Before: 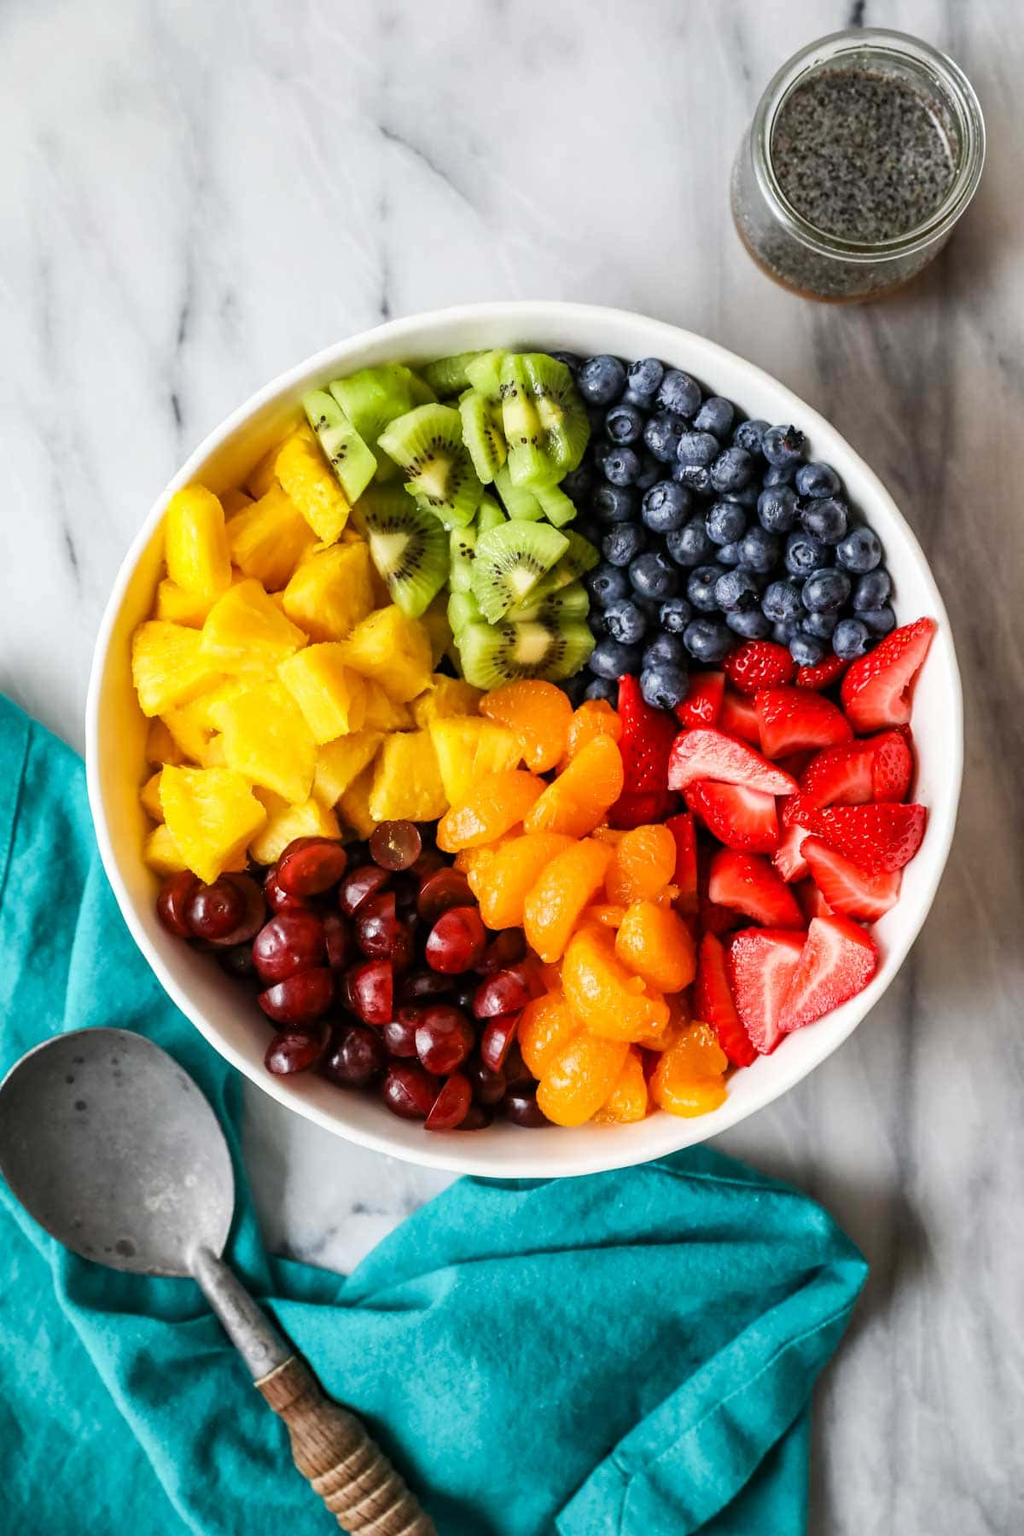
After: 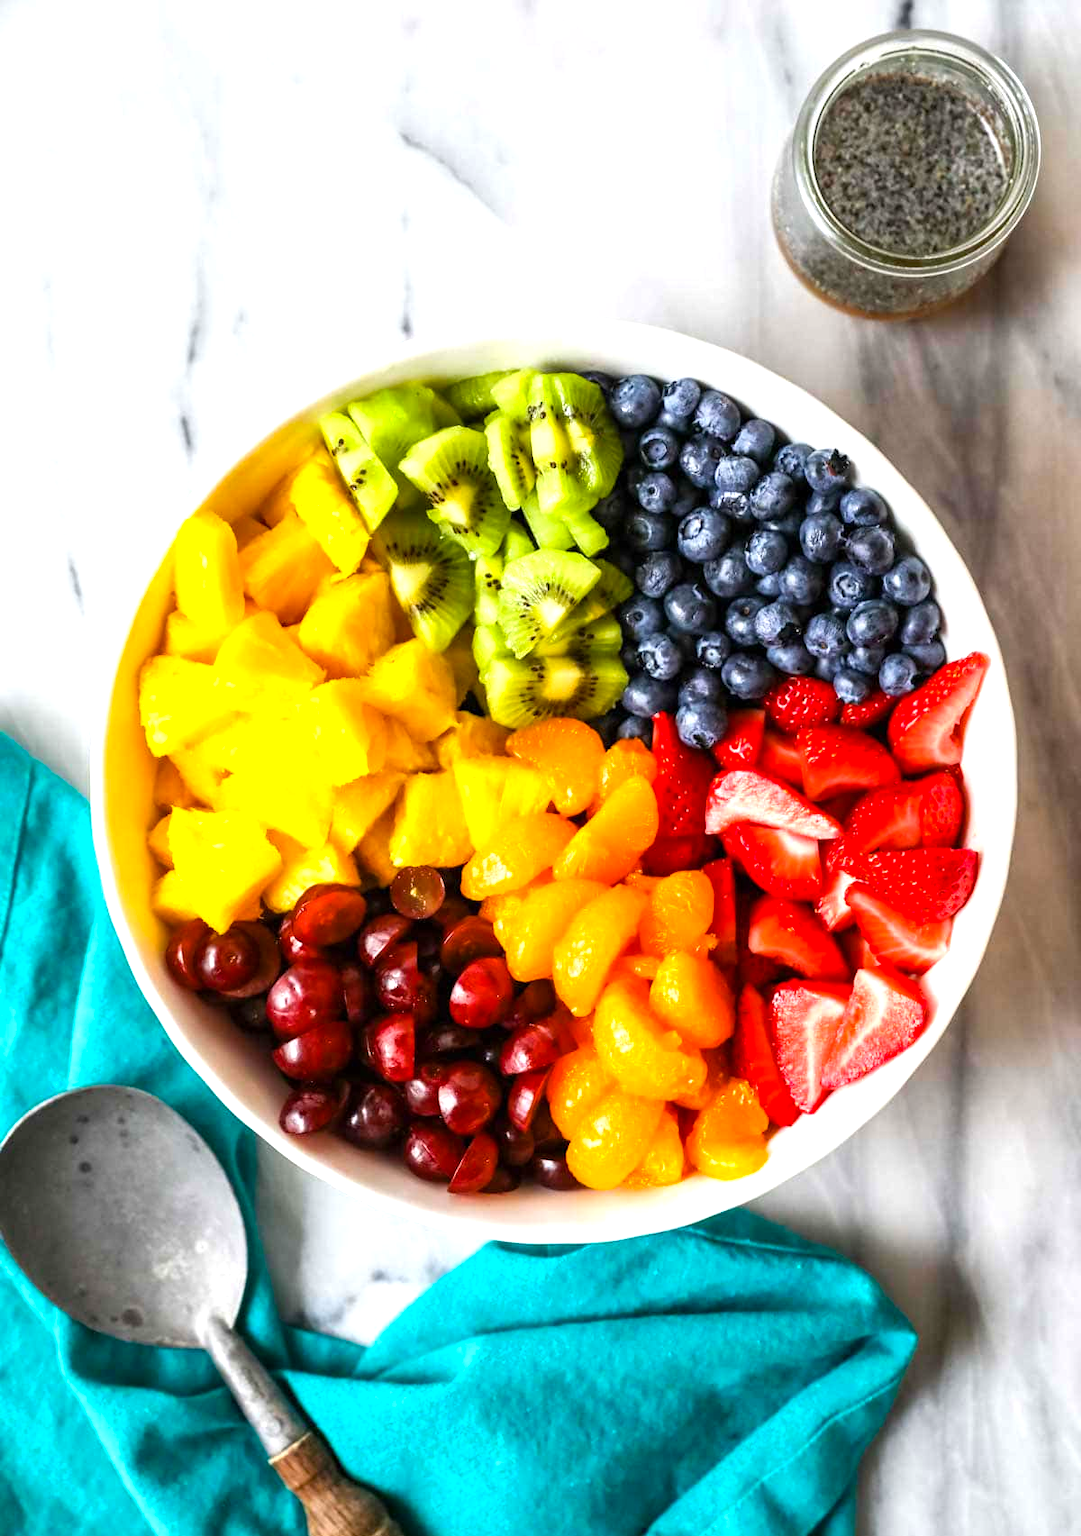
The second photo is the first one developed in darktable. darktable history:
exposure: exposure 0.659 EV, compensate highlight preservation false
crop and rotate: top 0.013%, bottom 5.244%
color balance rgb: perceptual saturation grading › global saturation 15.162%, global vibrance 20%
